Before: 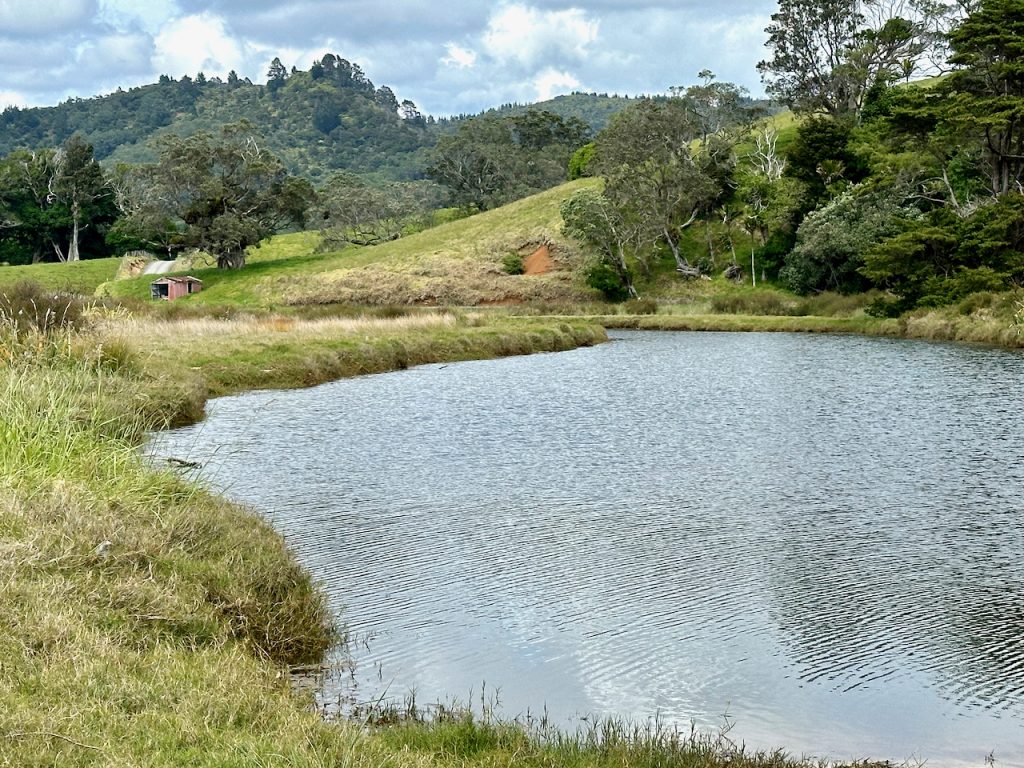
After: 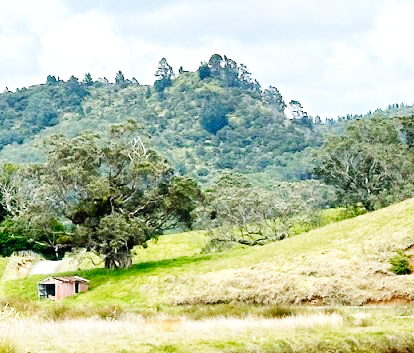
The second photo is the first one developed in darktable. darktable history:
crop and rotate: left 11.072%, top 0.05%, right 48.43%, bottom 53.873%
base curve: curves: ch0 [(0, 0.003) (0.001, 0.002) (0.006, 0.004) (0.02, 0.022) (0.048, 0.086) (0.094, 0.234) (0.162, 0.431) (0.258, 0.629) (0.385, 0.8) (0.548, 0.918) (0.751, 0.988) (1, 1)], preserve colors none
